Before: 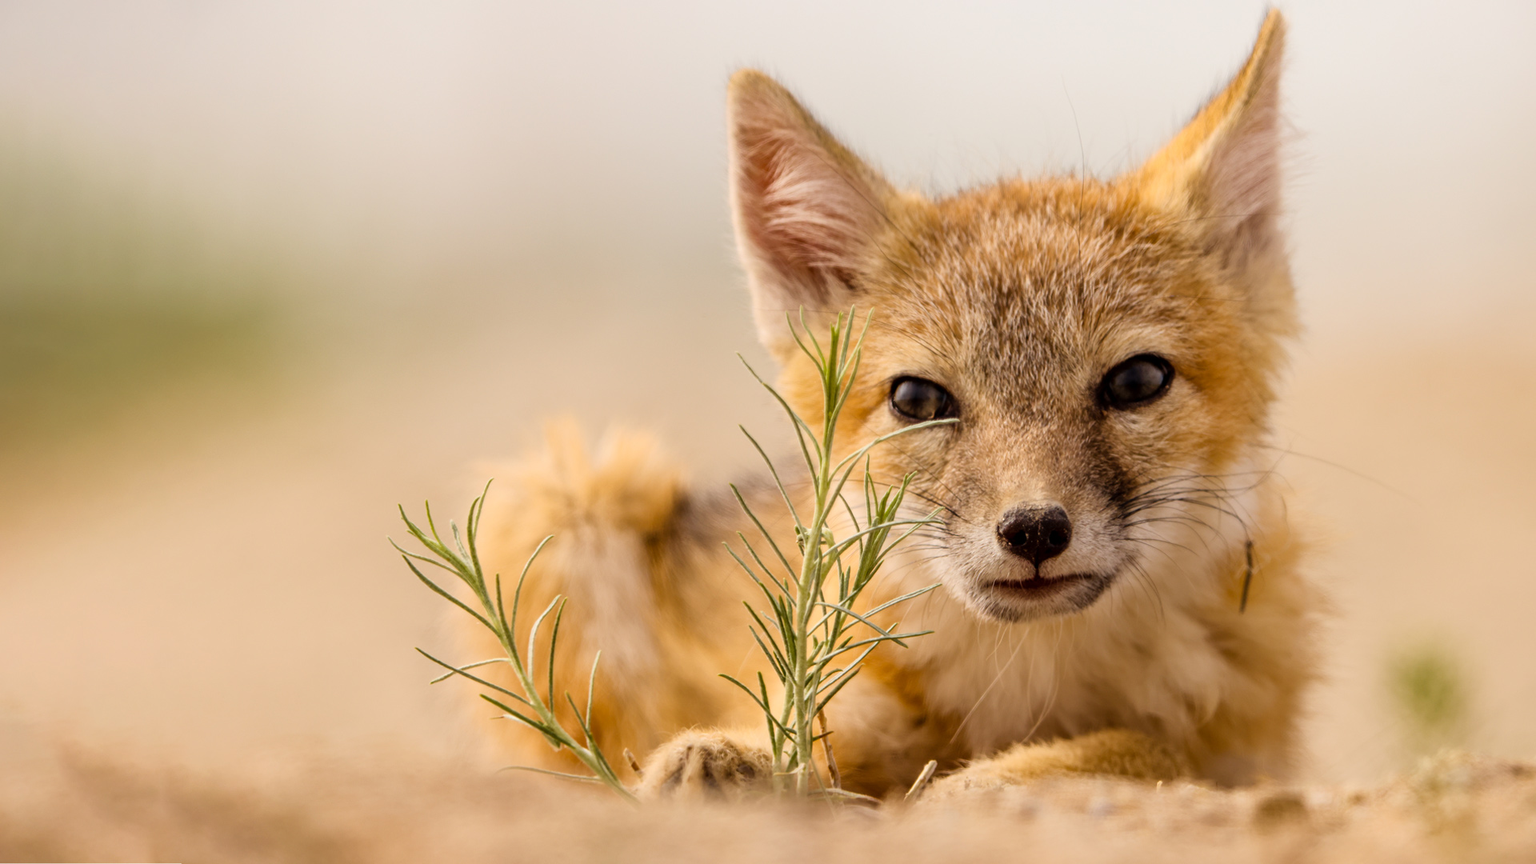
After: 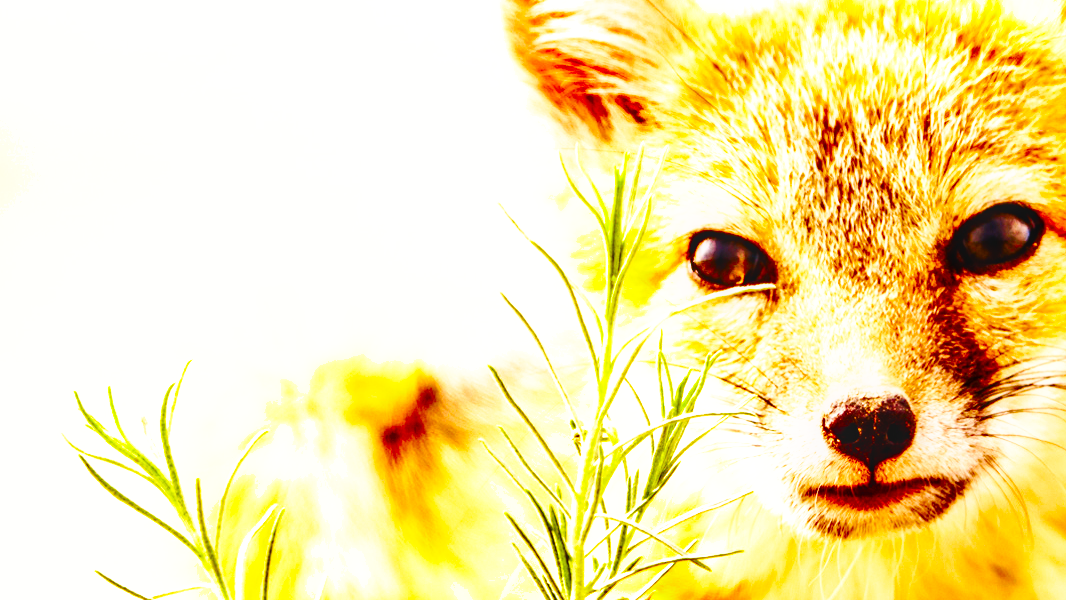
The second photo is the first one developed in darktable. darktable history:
color correction: highlights b* 0.018, saturation 1.86
crop and rotate: left 22.103%, top 22.215%, right 22.343%, bottom 22.202%
base curve: curves: ch0 [(0, 0) (0.007, 0.004) (0.027, 0.03) (0.046, 0.07) (0.207, 0.54) (0.442, 0.872) (0.673, 0.972) (1, 1)], preserve colors none
shadows and highlights: soften with gaussian
local contrast: on, module defaults
exposure: black level correction 0, exposure 1.2 EV, compensate highlight preservation false
